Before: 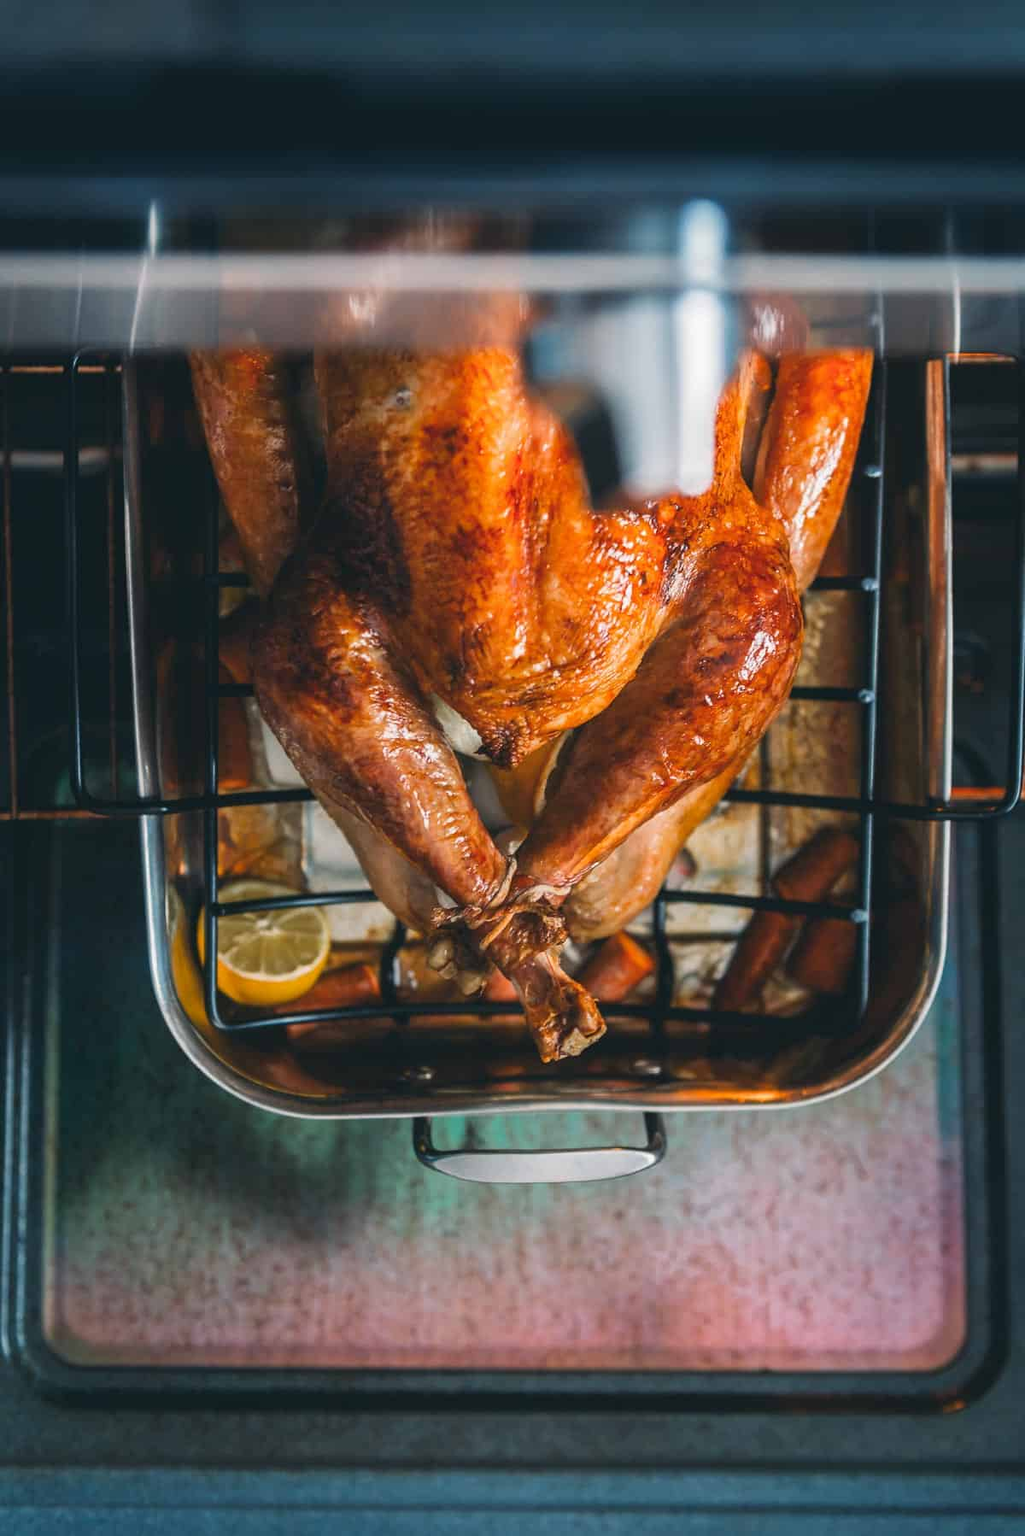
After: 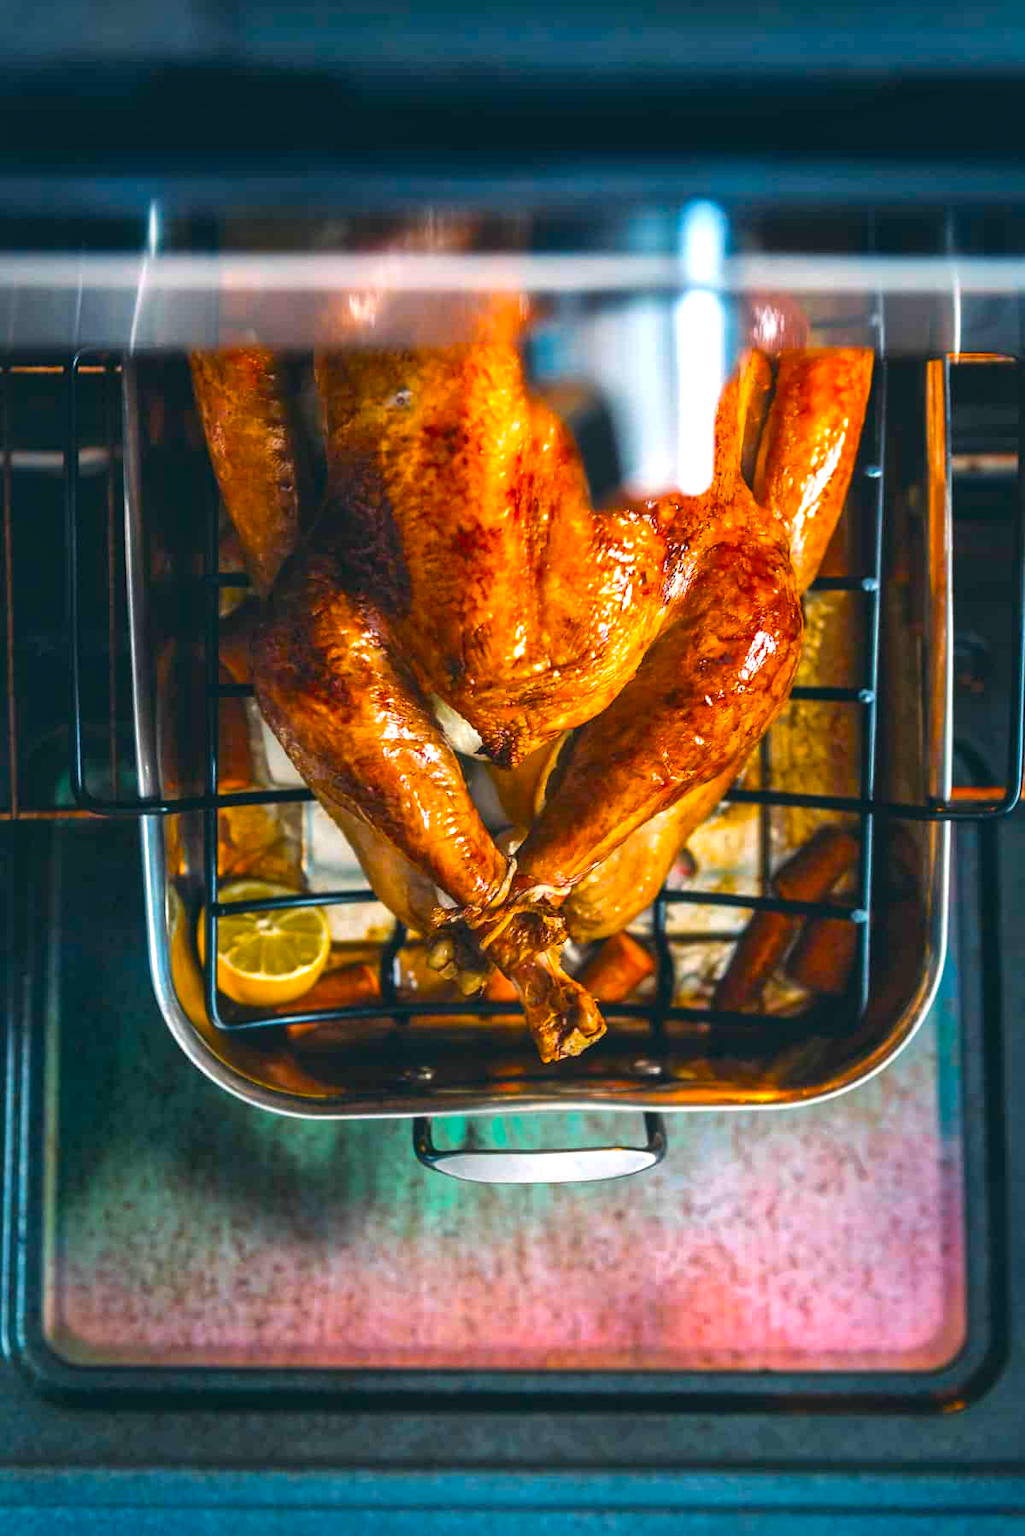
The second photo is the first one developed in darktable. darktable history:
local contrast: mode bilateral grid, contrast 20, coarseness 50, detail 132%, midtone range 0.2
color balance rgb: linear chroma grading › global chroma 9.226%, perceptual saturation grading › global saturation 73.943%, perceptual saturation grading › shadows -30.69%, perceptual brilliance grading › global brilliance 17.181%
